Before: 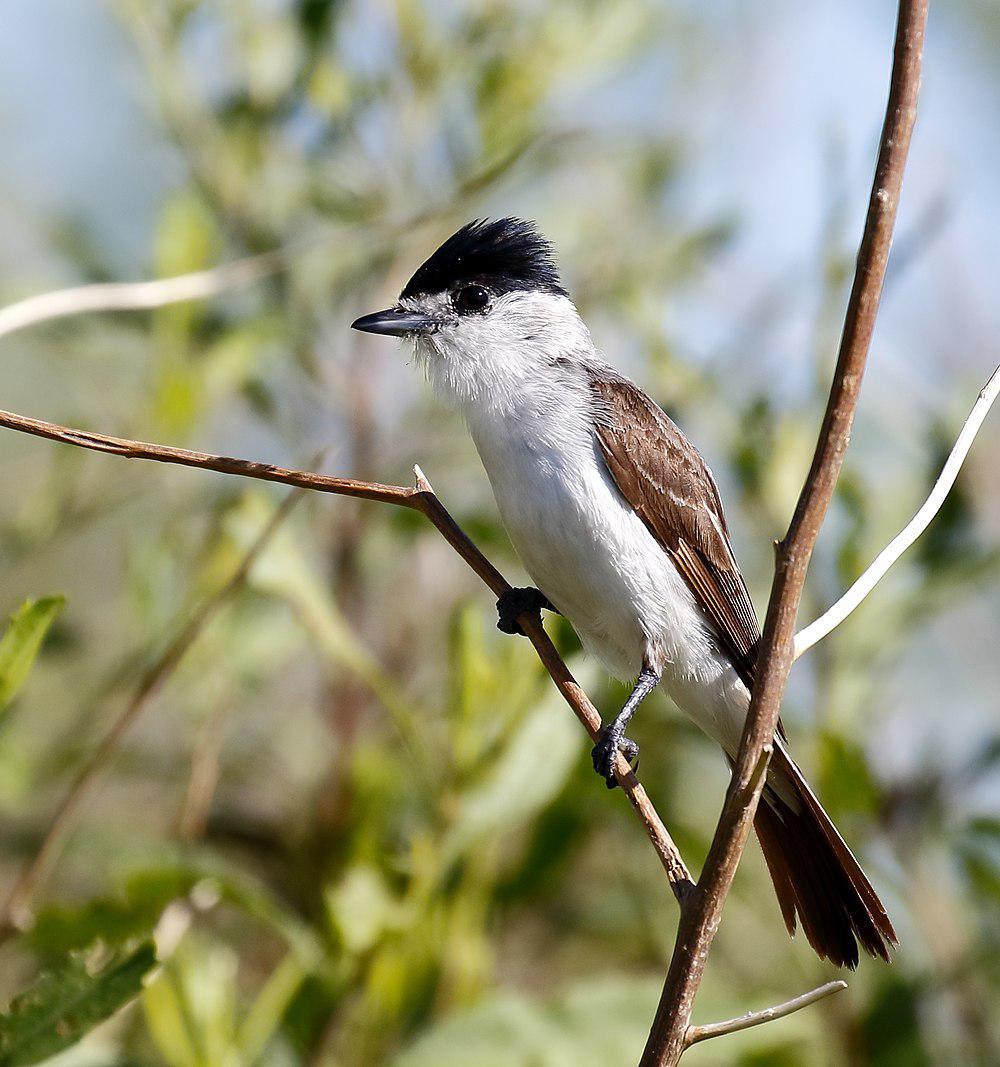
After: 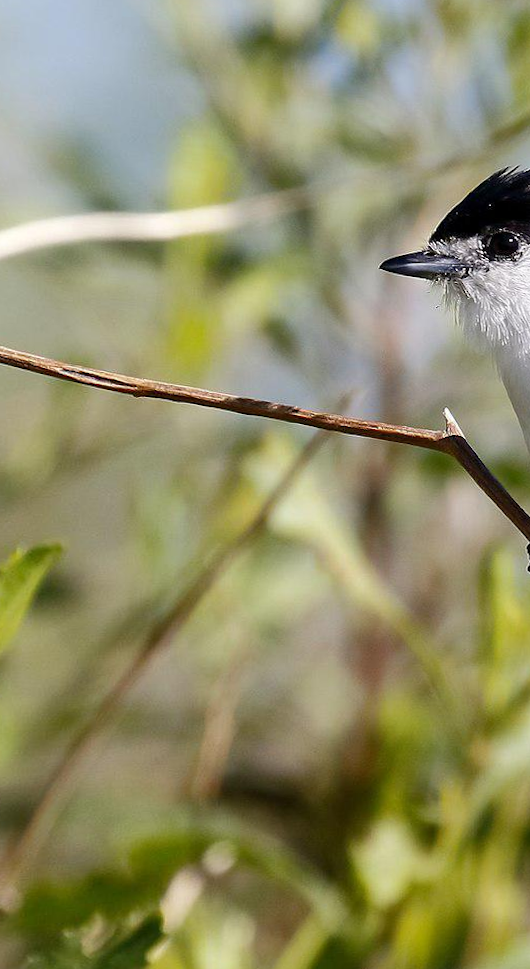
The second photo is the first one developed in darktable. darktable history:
rotate and perspective: rotation -0.013°, lens shift (vertical) -0.027, lens shift (horizontal) 0.178, crop left 0.016, crop right 0.989, crop top 0.082, crop bottom 0.918
crop: left 0.587%, right 45.588%, bottom 0.086%
